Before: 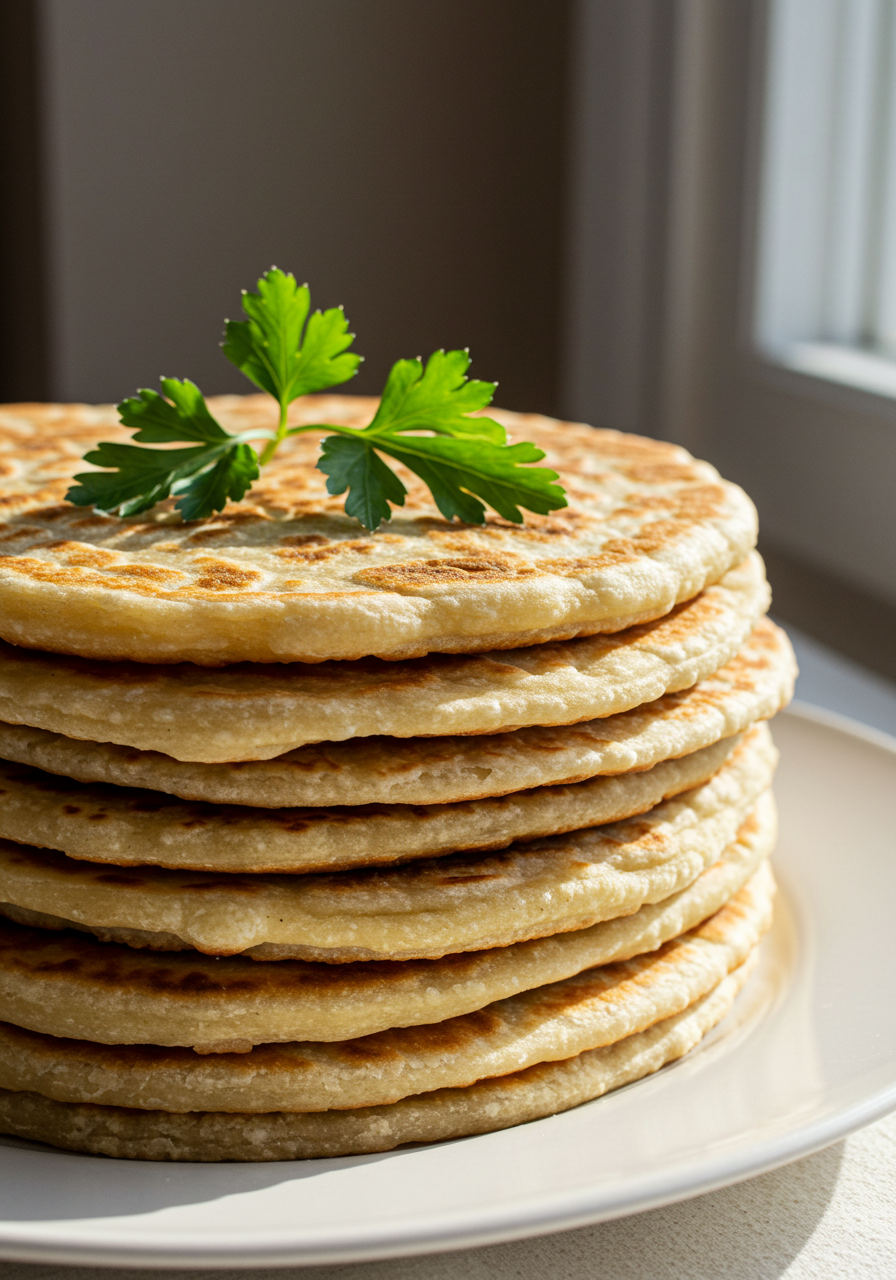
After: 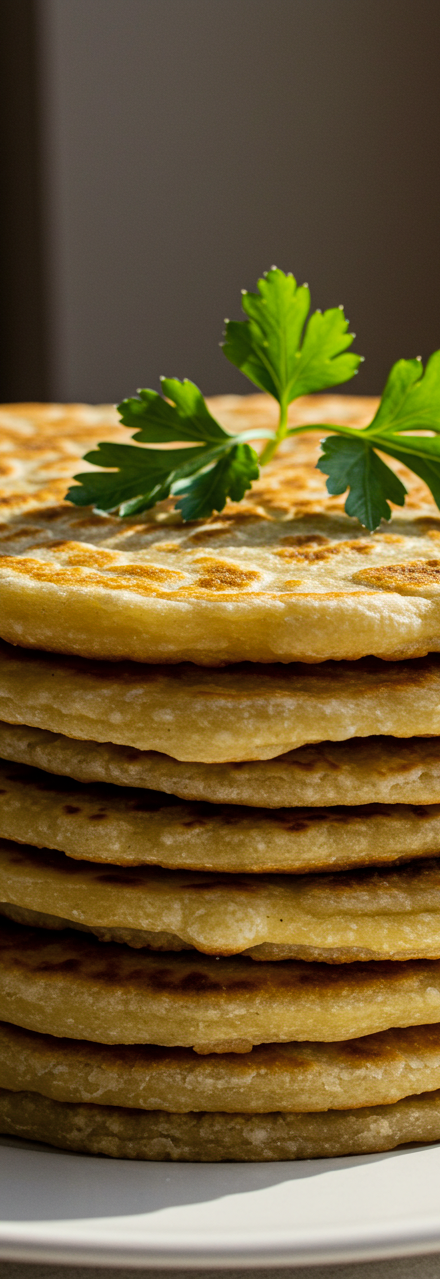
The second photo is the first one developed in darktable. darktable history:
contrast brightness saturation: saturation -0.17
color balance rgb: perceptual saturation grading › global saturation 25%, global vibrance 20%
crop and rotate: left 0%, top 0%, right 50.845%
